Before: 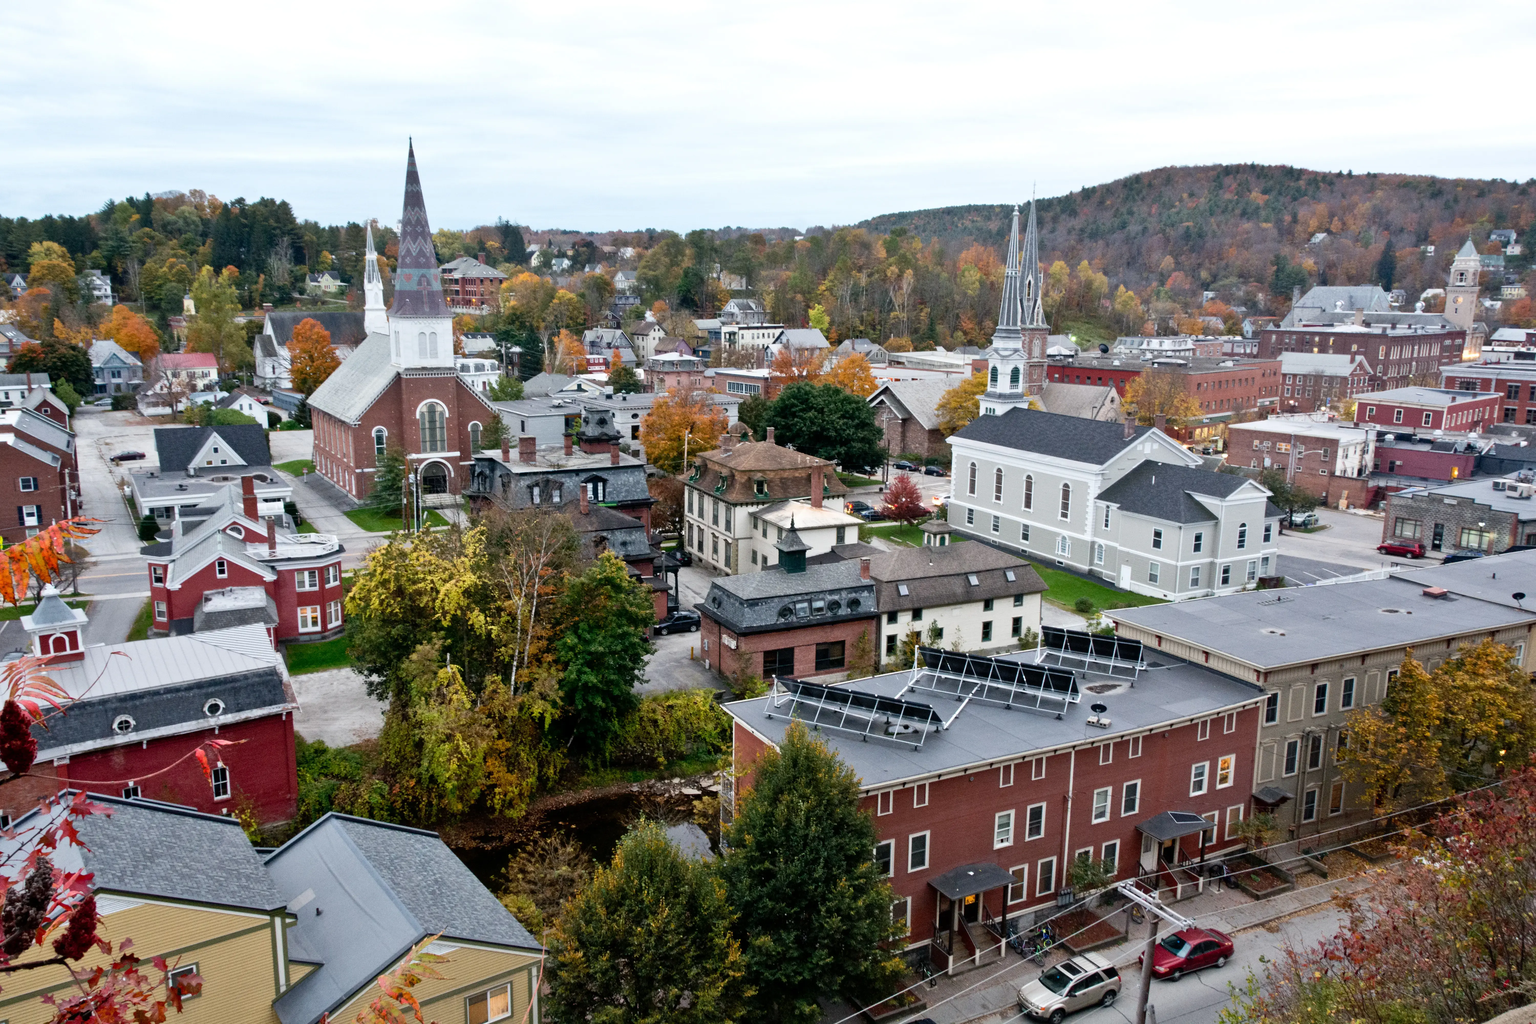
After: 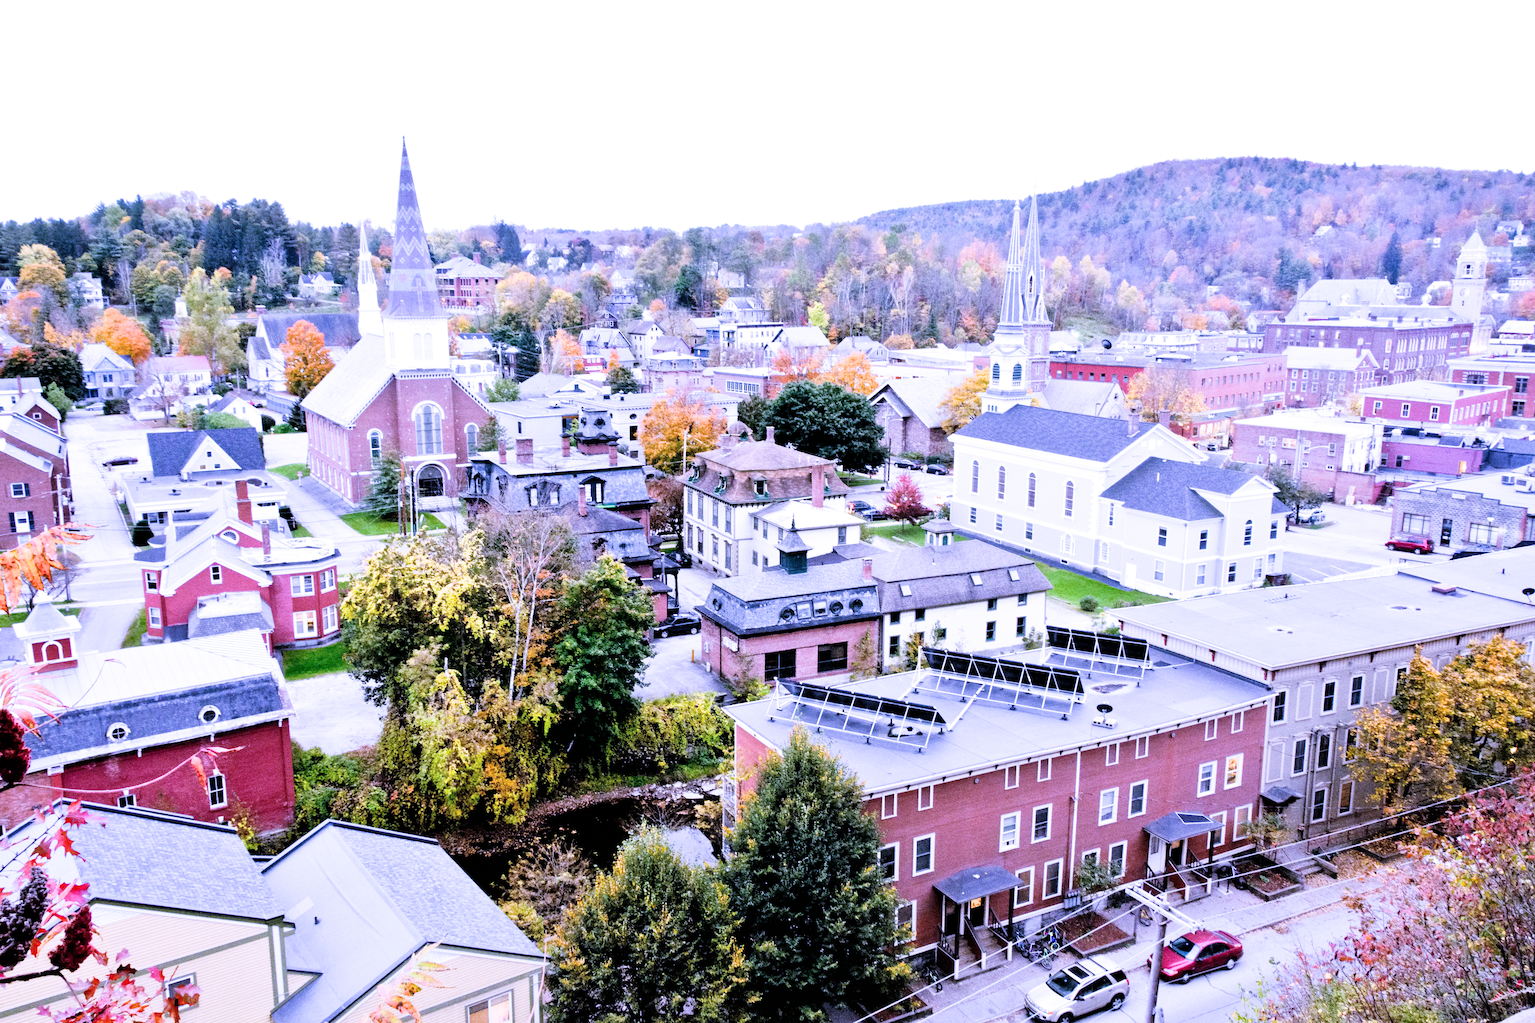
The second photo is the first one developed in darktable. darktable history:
white balance: red 0.98, blue 1.61
rotate and perspective: rotation -0.45°, automatic cropping original format, crop left 0.008, crop right 0.992, crop top 0.012, crop bottom 0.988
filmic rgb: black relative exposure -5 EV, hardness 2.88, contrast 1.4, highlights saturation mix -30%
exposure: black level correction 0, exposure 1.75 EV, compensate exposure bias true, compensate highlight preservation false
